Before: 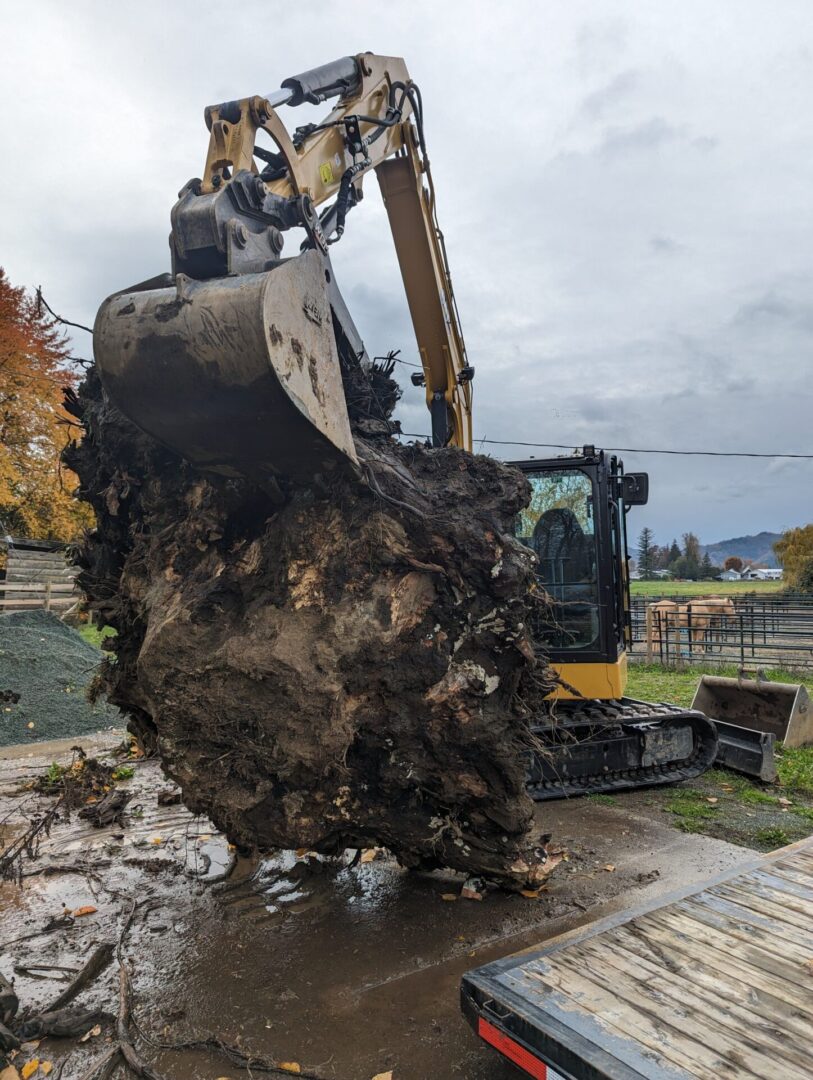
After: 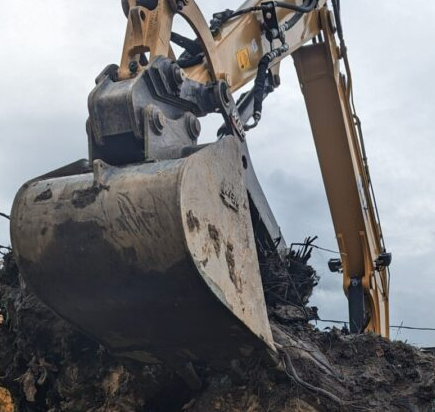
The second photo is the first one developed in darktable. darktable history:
crop: left 10.215%, top 10.638%, right 36.268%, bottom 51.214%
color zones: curves: ch2 [(0, 0.5) (0.084, 0.497) (0.323, 0.335) (0.4, 0.497) (1, 0.5)]
